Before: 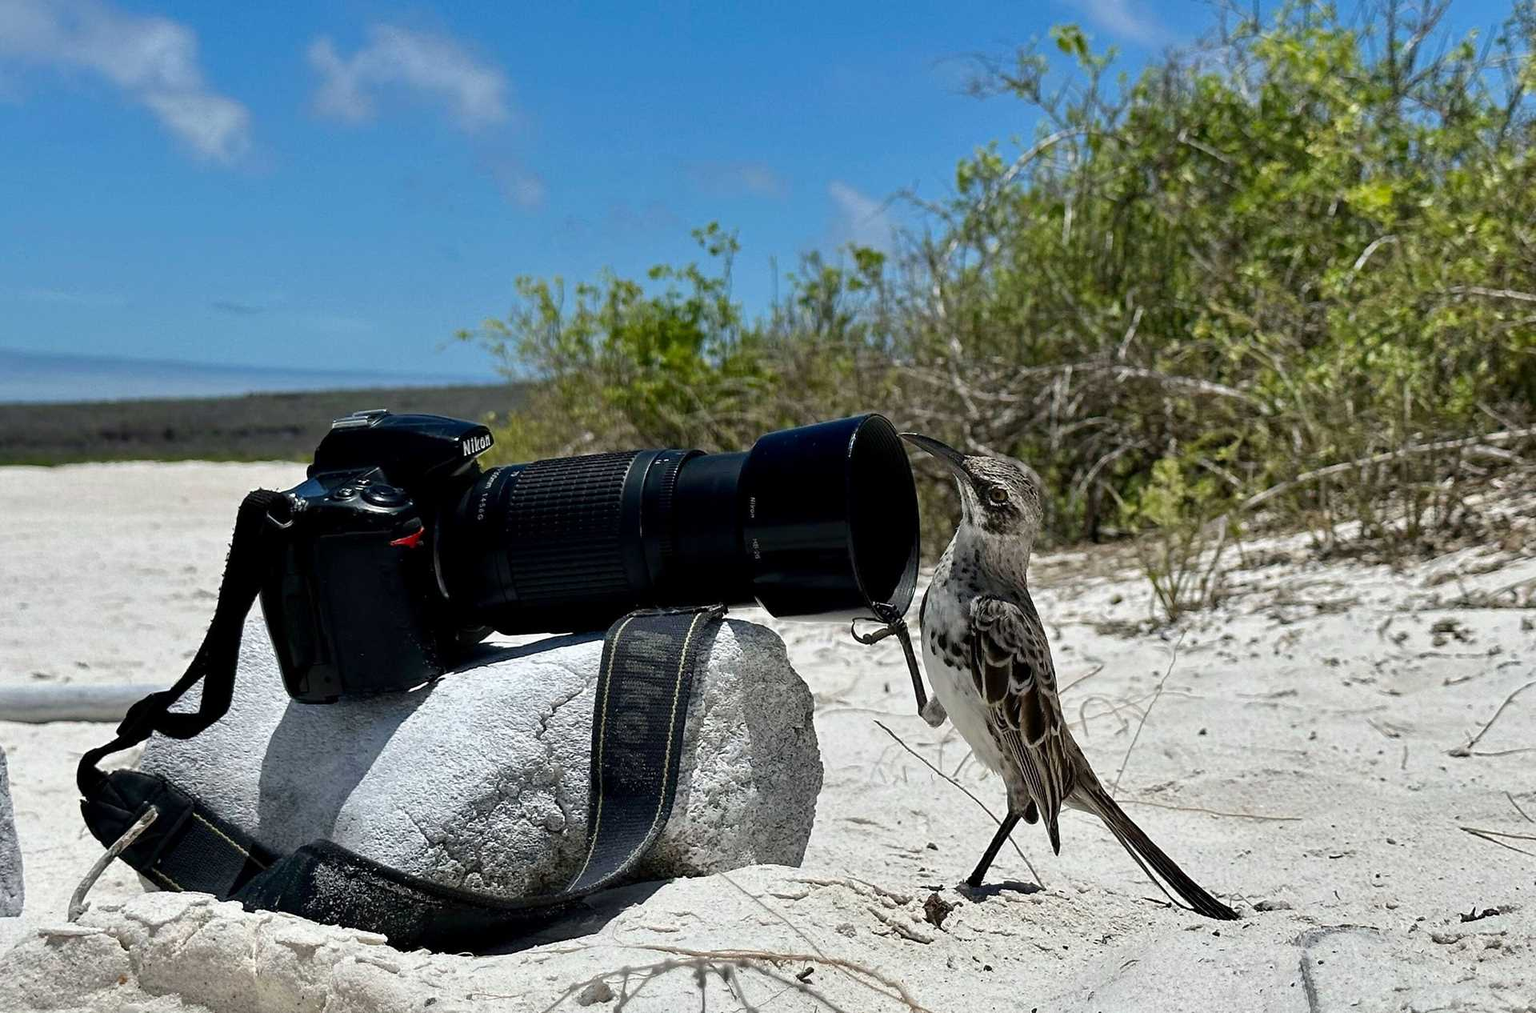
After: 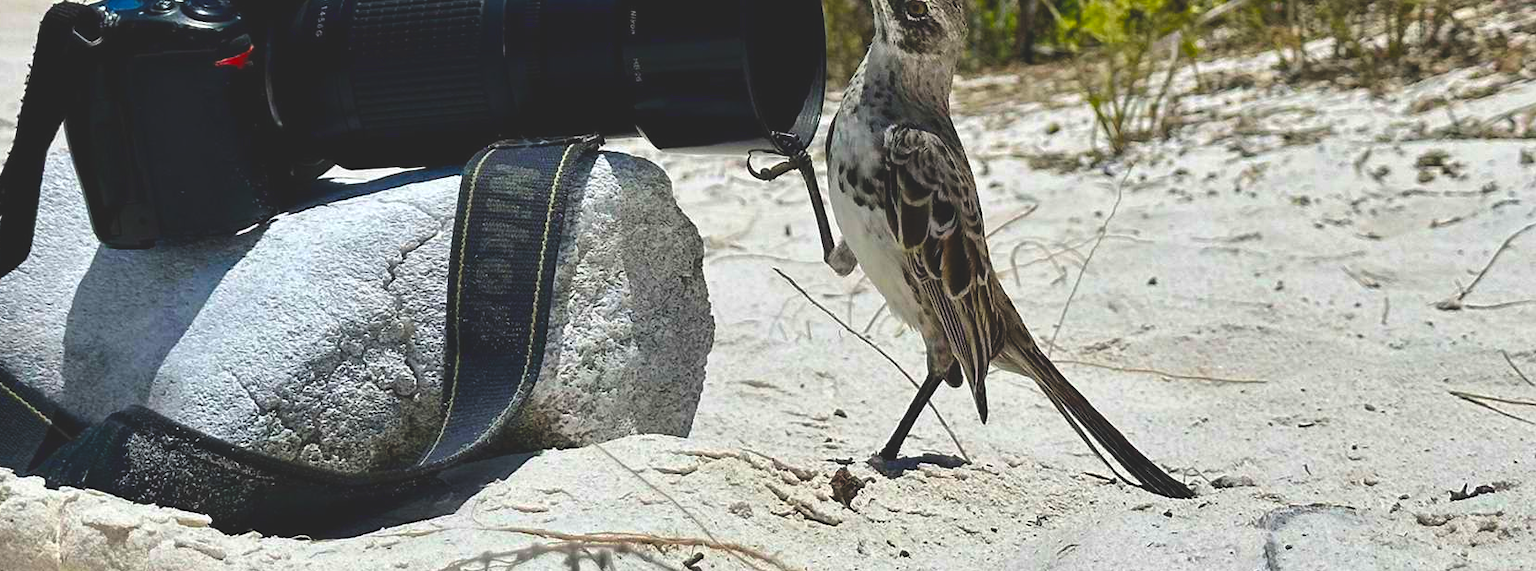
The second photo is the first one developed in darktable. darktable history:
color balance rgb: global offset › luminance 1.985%, linear chroma grading › global chroma 42.611%, perceptual saturation grading › global saturation 10.833%, global vibrance 20%
crop and rotate: left 13.291%, top 48.203%, bottom 2.839%
